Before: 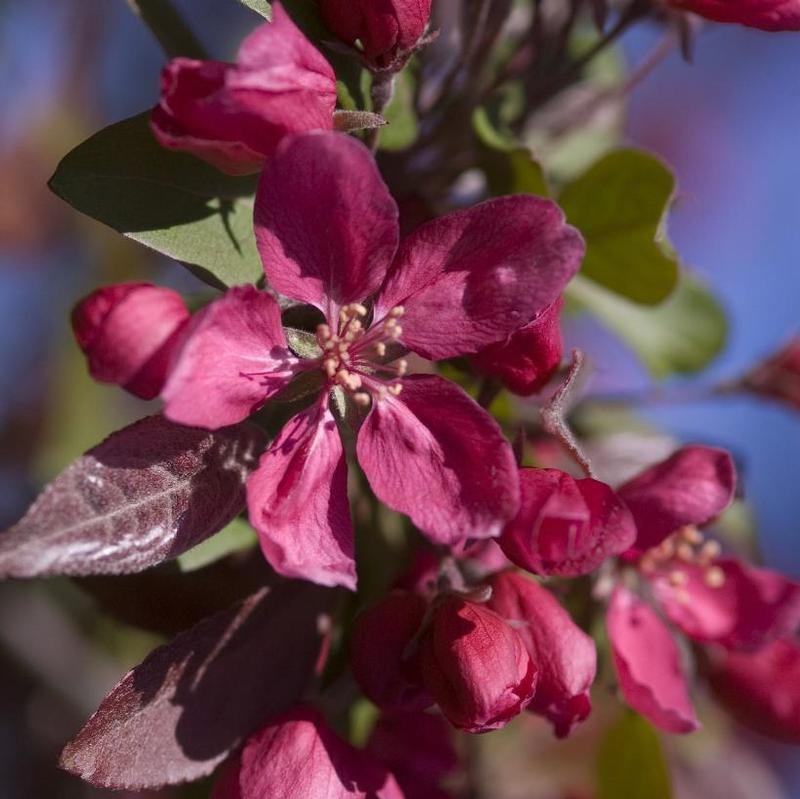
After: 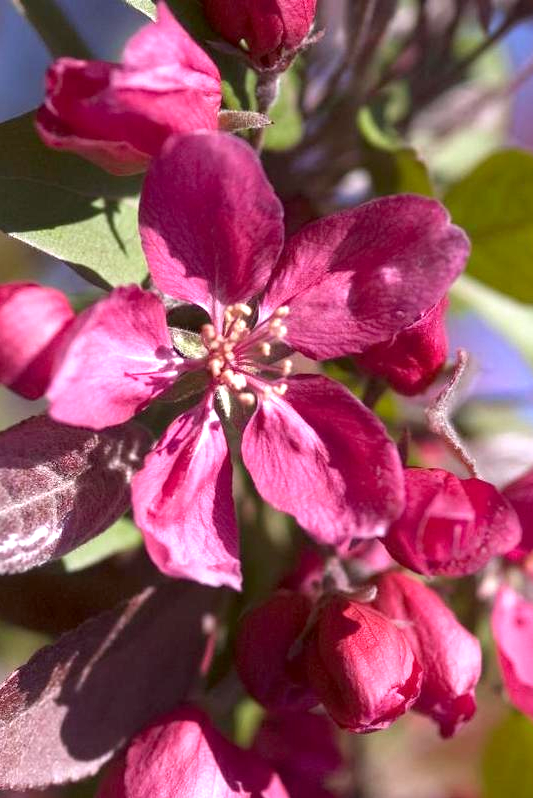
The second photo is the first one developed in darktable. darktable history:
white balance: red 0.986, blue 1.01
crop and rotate: left 14.436%, right 18.898%
exposure: black level correction 0.001, exposure 1.116 EV, compensate highlight preservation false
